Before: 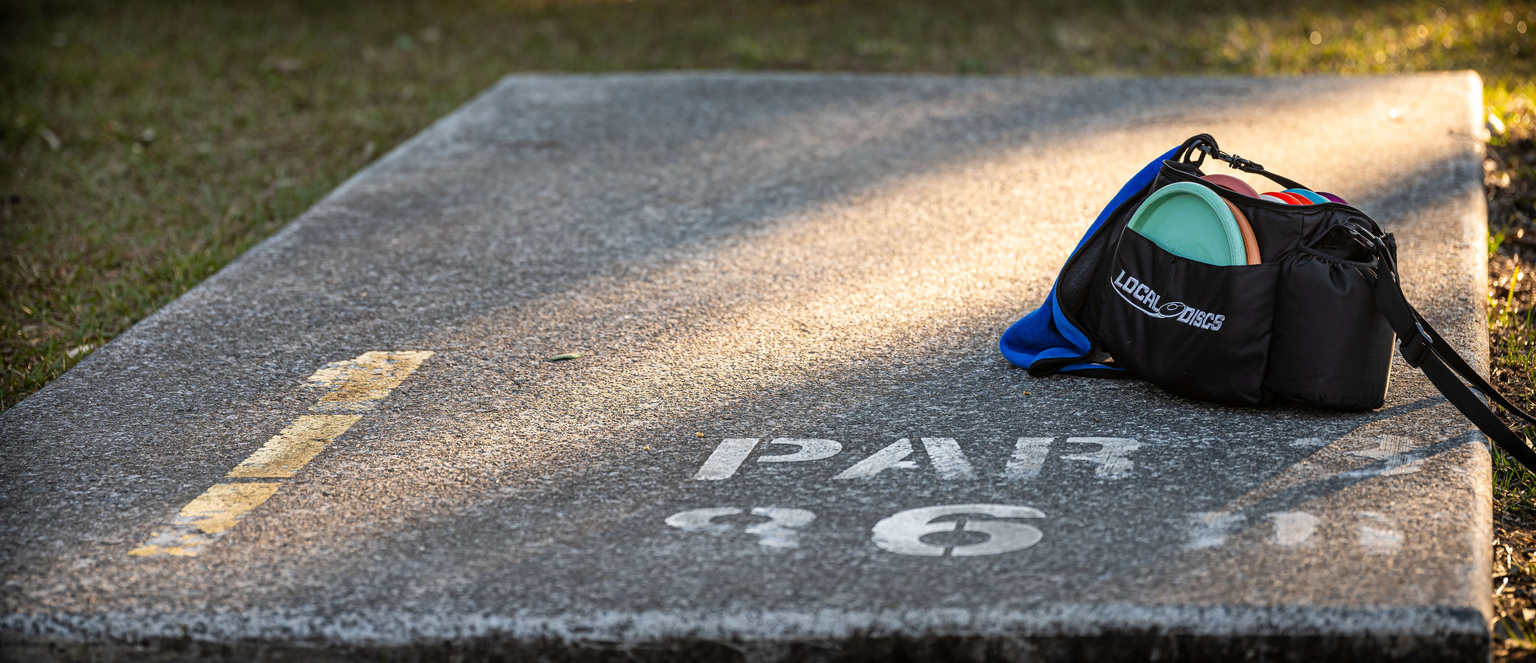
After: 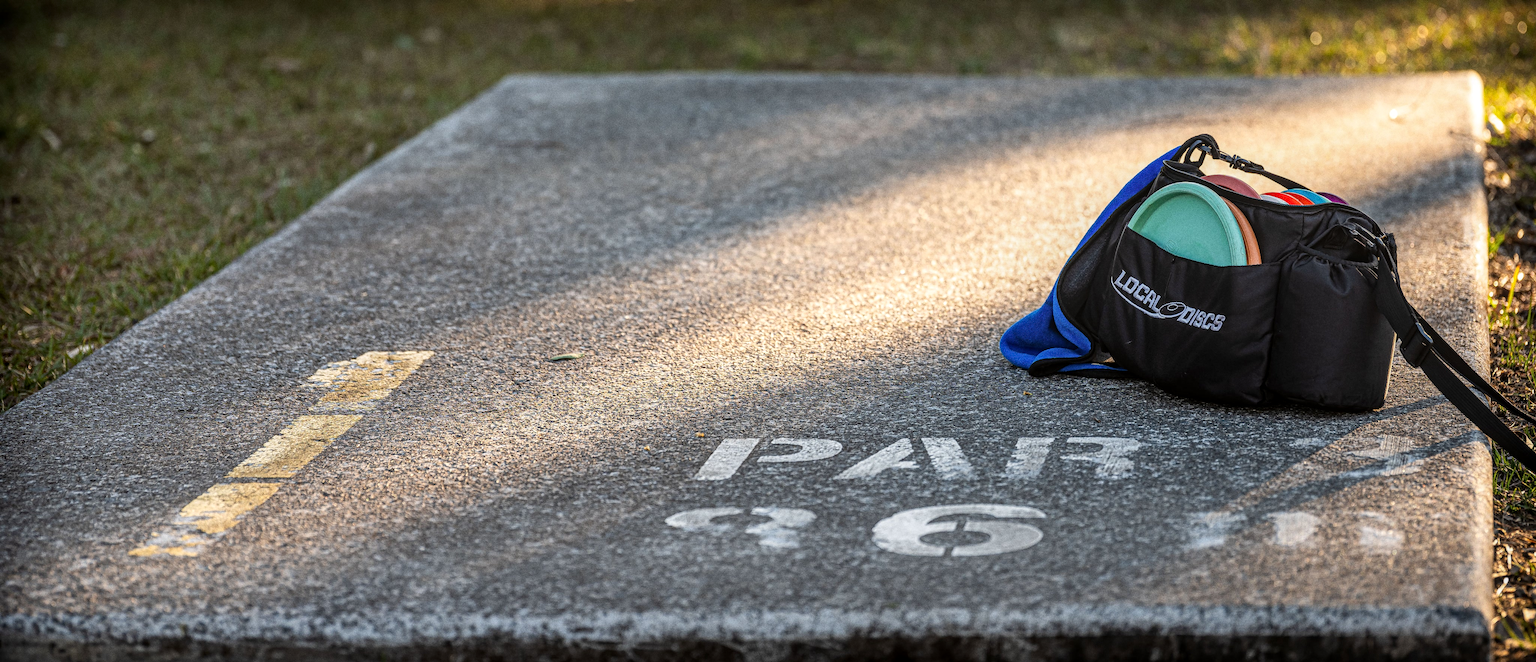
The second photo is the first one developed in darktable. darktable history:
grain: coarseness 0.09 ISO, strength 40%
local contrast: on, module defaults
contrast equalizer: y [[0.5, 0.5, 0.472, 0.5, 0.5, 0.5], [0.5 ×6], [0.5 ×6], [0 ×6], [0 ×6]]
